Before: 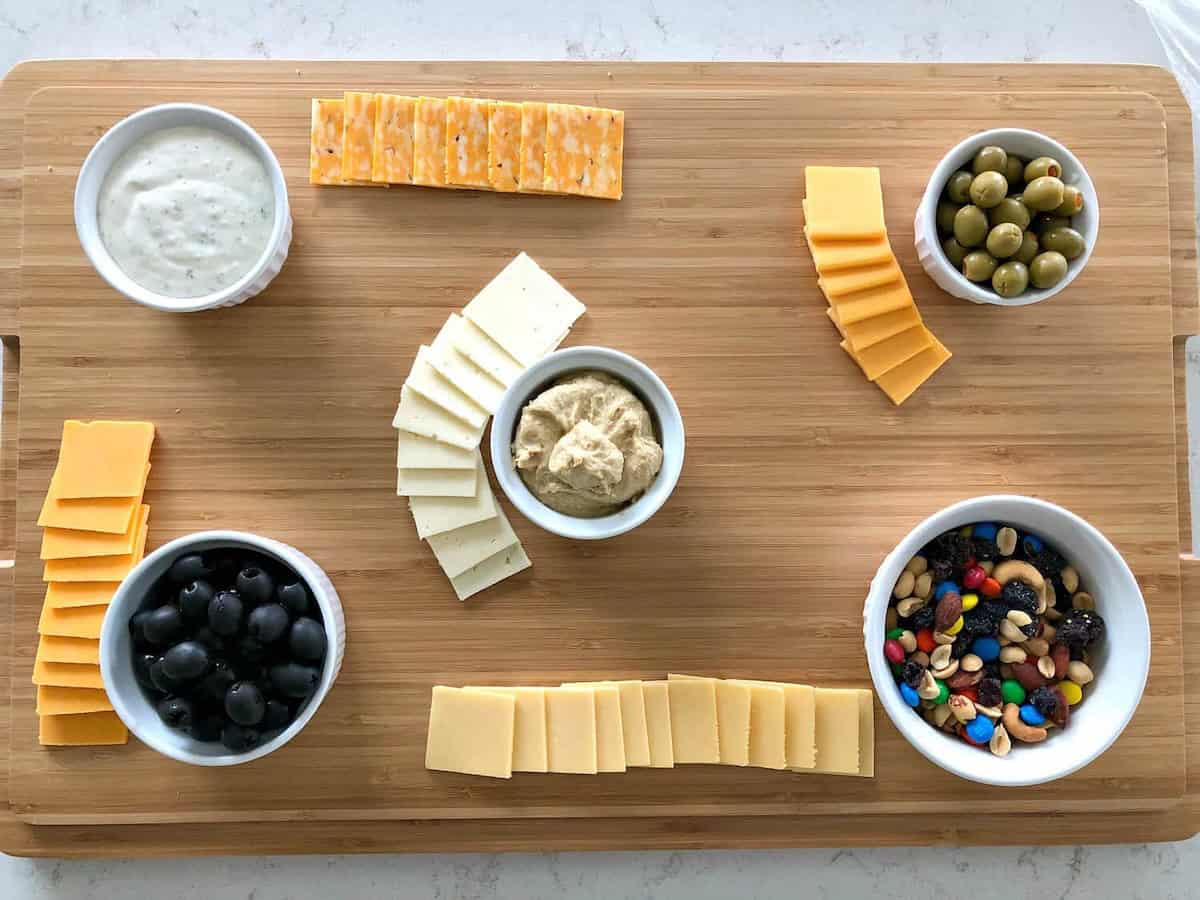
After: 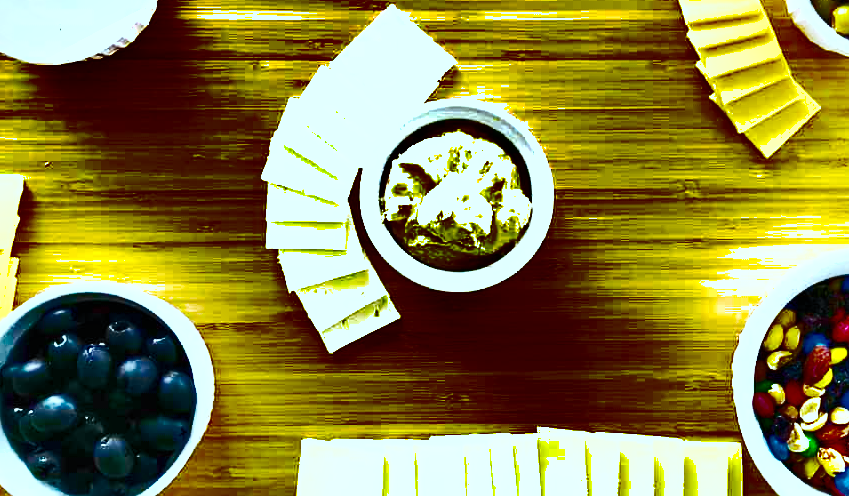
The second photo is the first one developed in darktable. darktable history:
base curve: curves: ch0 [(0, 0) (0.028, 0.03) (0.121, 0.232) (0.46, 0.748) (0.859, 0.968) (1, 1)], exposure shift 0.01, preserve colors none
color correction: highlights a* -9.98, highlights b* -9.65
exposure: black level correction 0, exposure 1.999 EV, compensate exposure bias true, compensate highlight preservation false
color balance rgb: shadows lift › chroma 1.025%, shadows lift › hue 240.72°, perceptual saturation grading › global saturation 99.725%
crop: left 10.932%, top 27.549%, right 18.293%, bottom 17.309%
shadows and highlights: radius 123.73, shadows 99.05, white point adjustment -2.95, highlights -99.6, soften with gaussian
